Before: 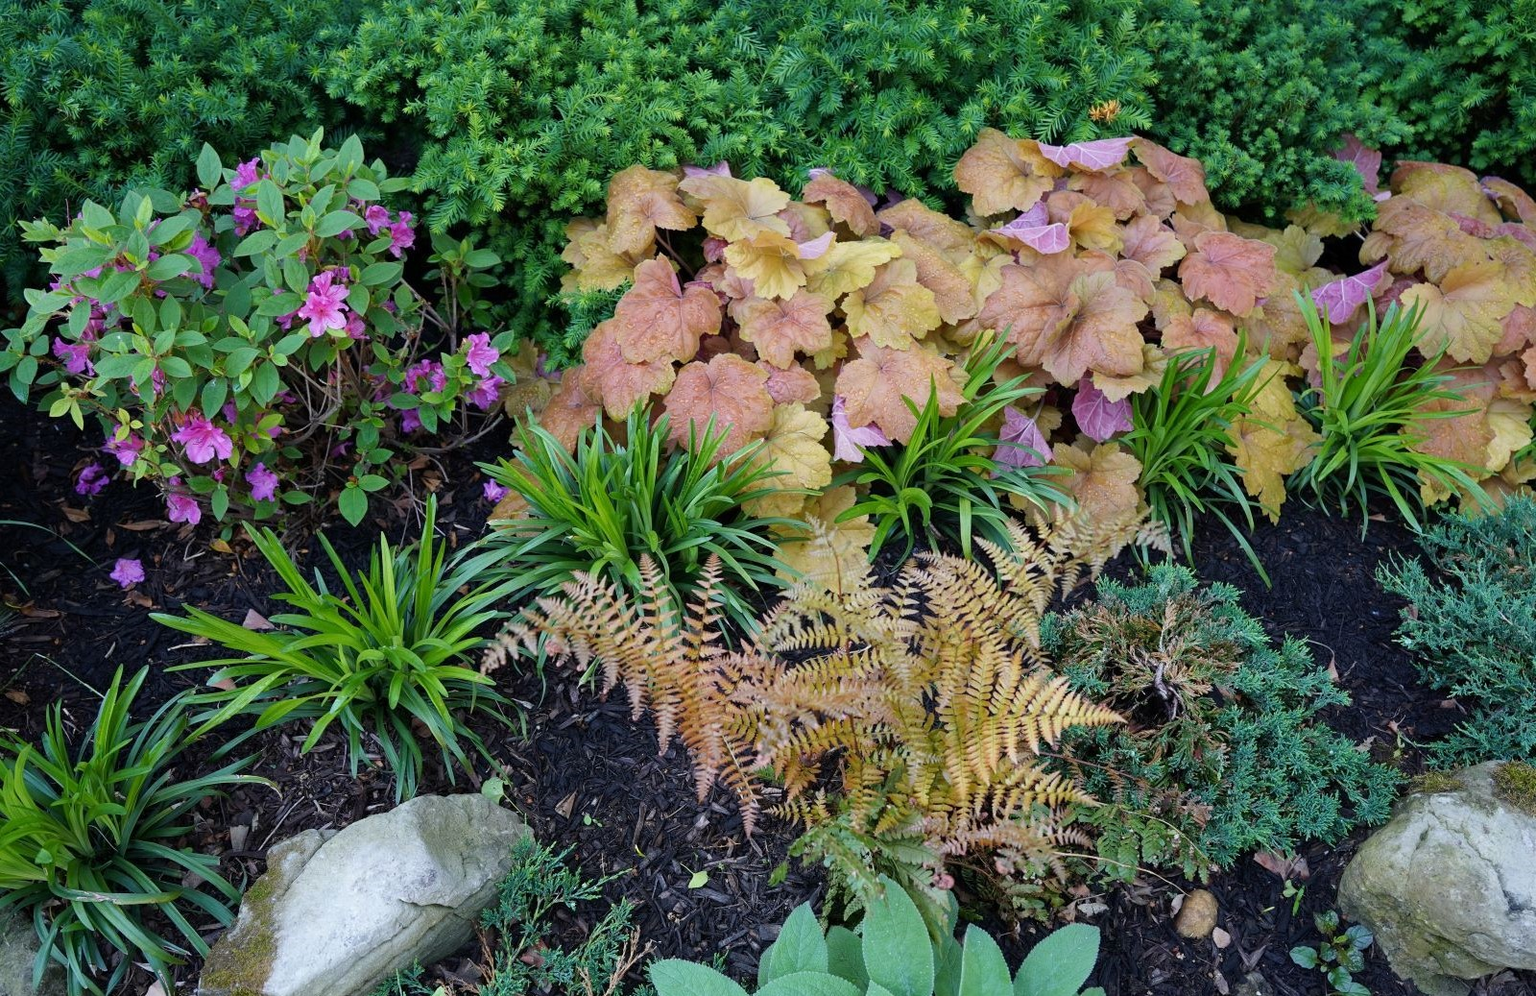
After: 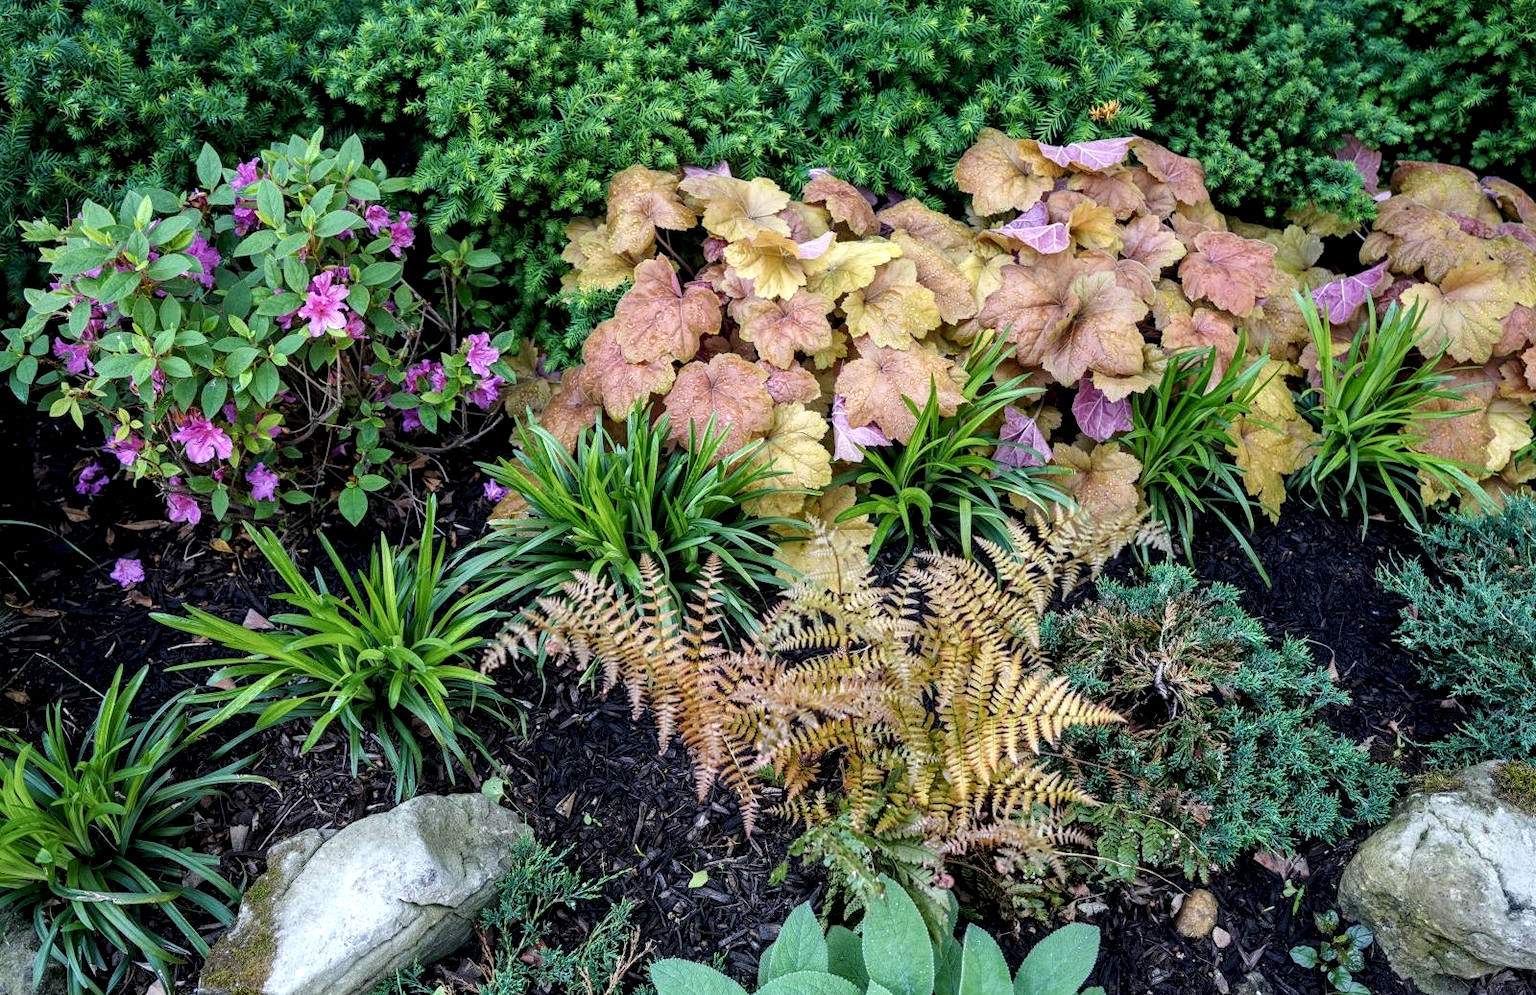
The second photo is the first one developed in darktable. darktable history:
local contrast: highlights 79%, shadows 56%, detail 174%, midtone range 0.43
